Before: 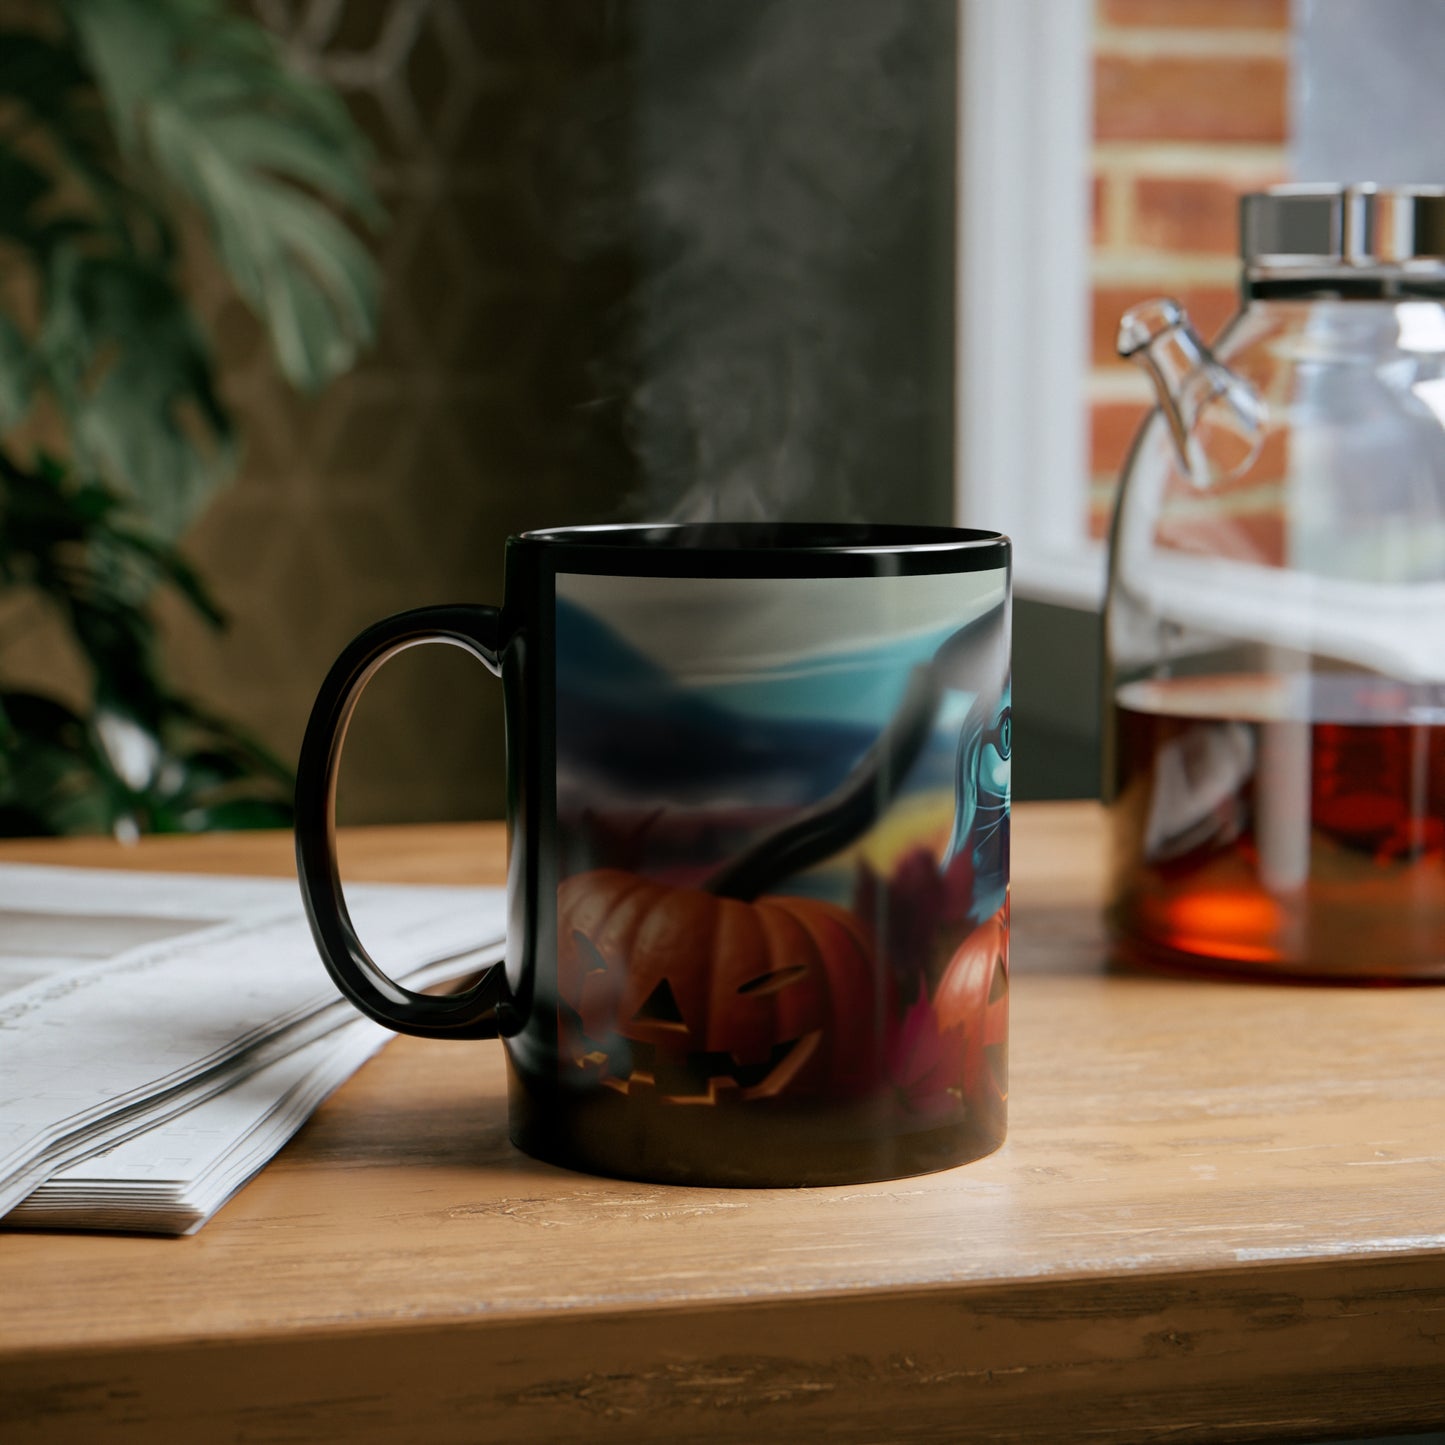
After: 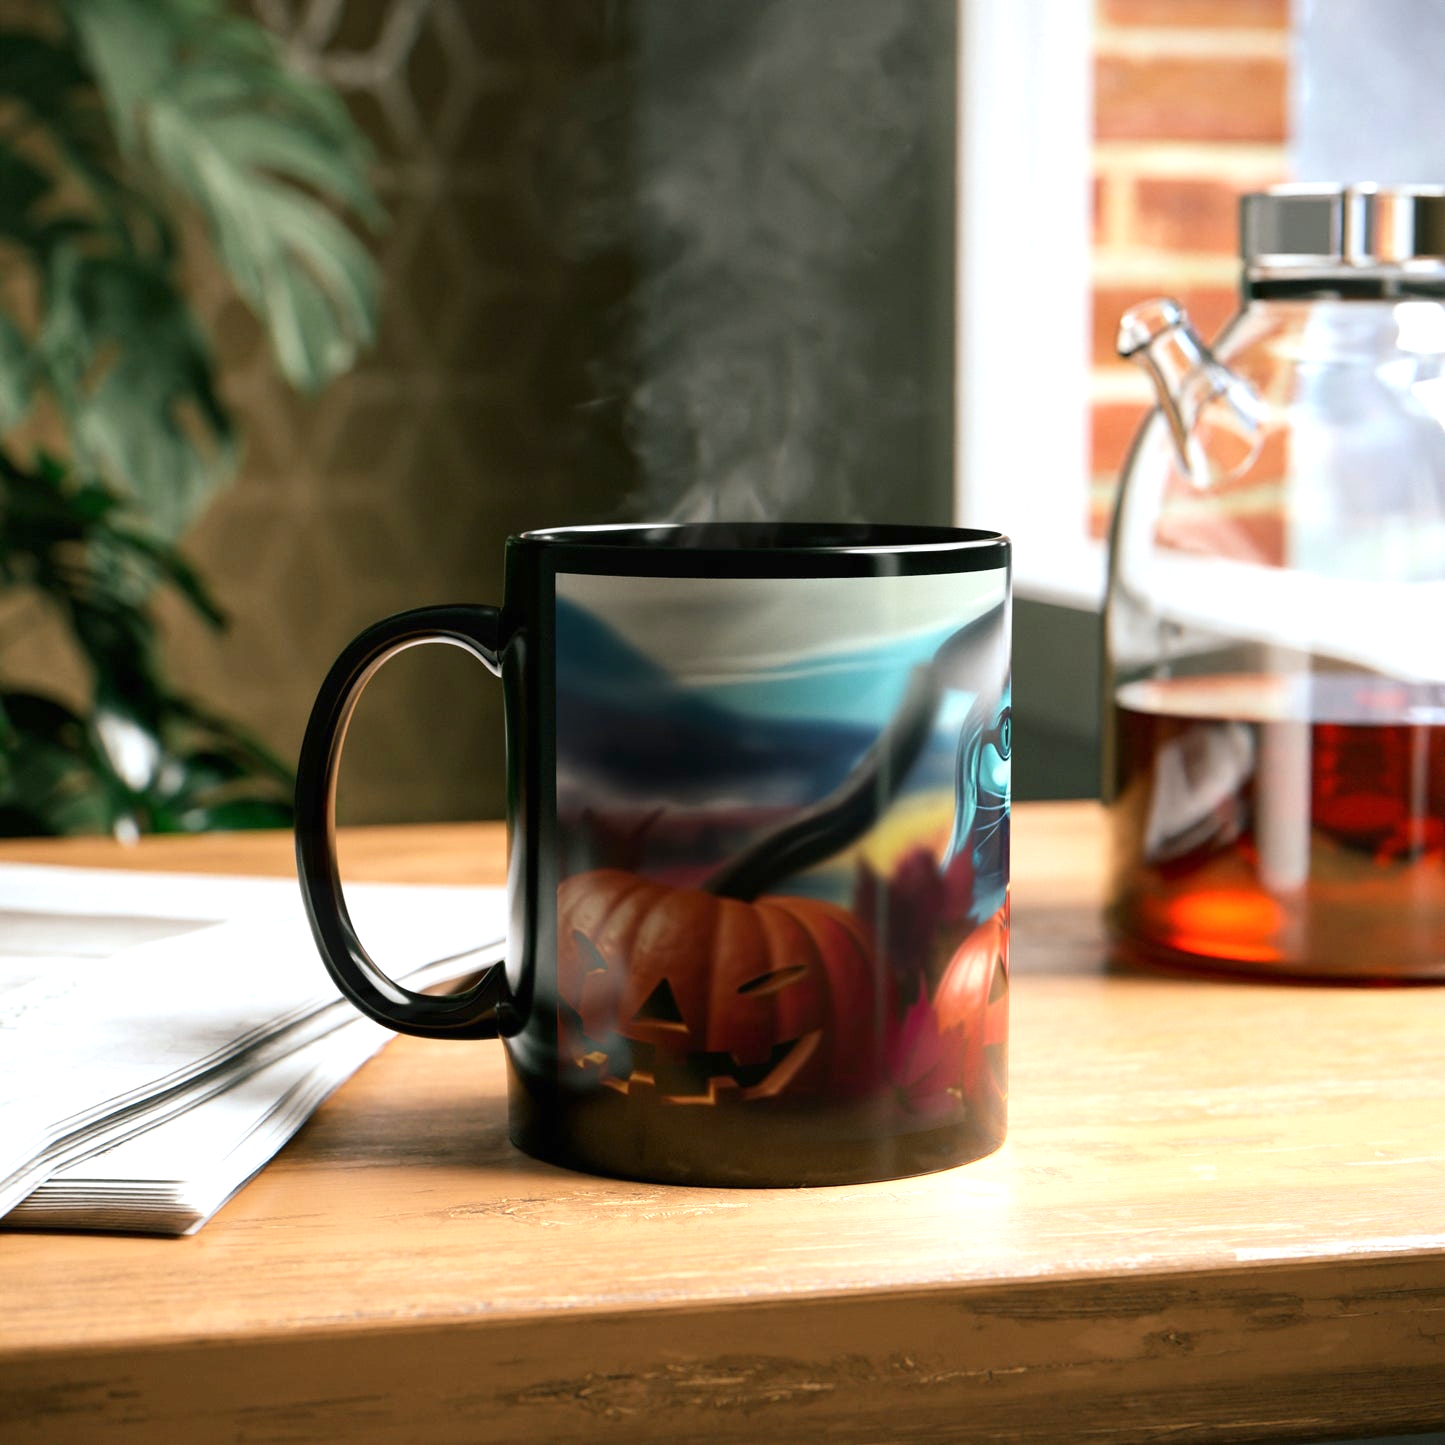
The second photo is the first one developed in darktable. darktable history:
exposure: black level correction 0, exposure 1 EV, compensate exposure bias true, compensate highlight preservation false
contrast brightness saturation: contrast 0.1, brightness 0.02, saturation 0.02
